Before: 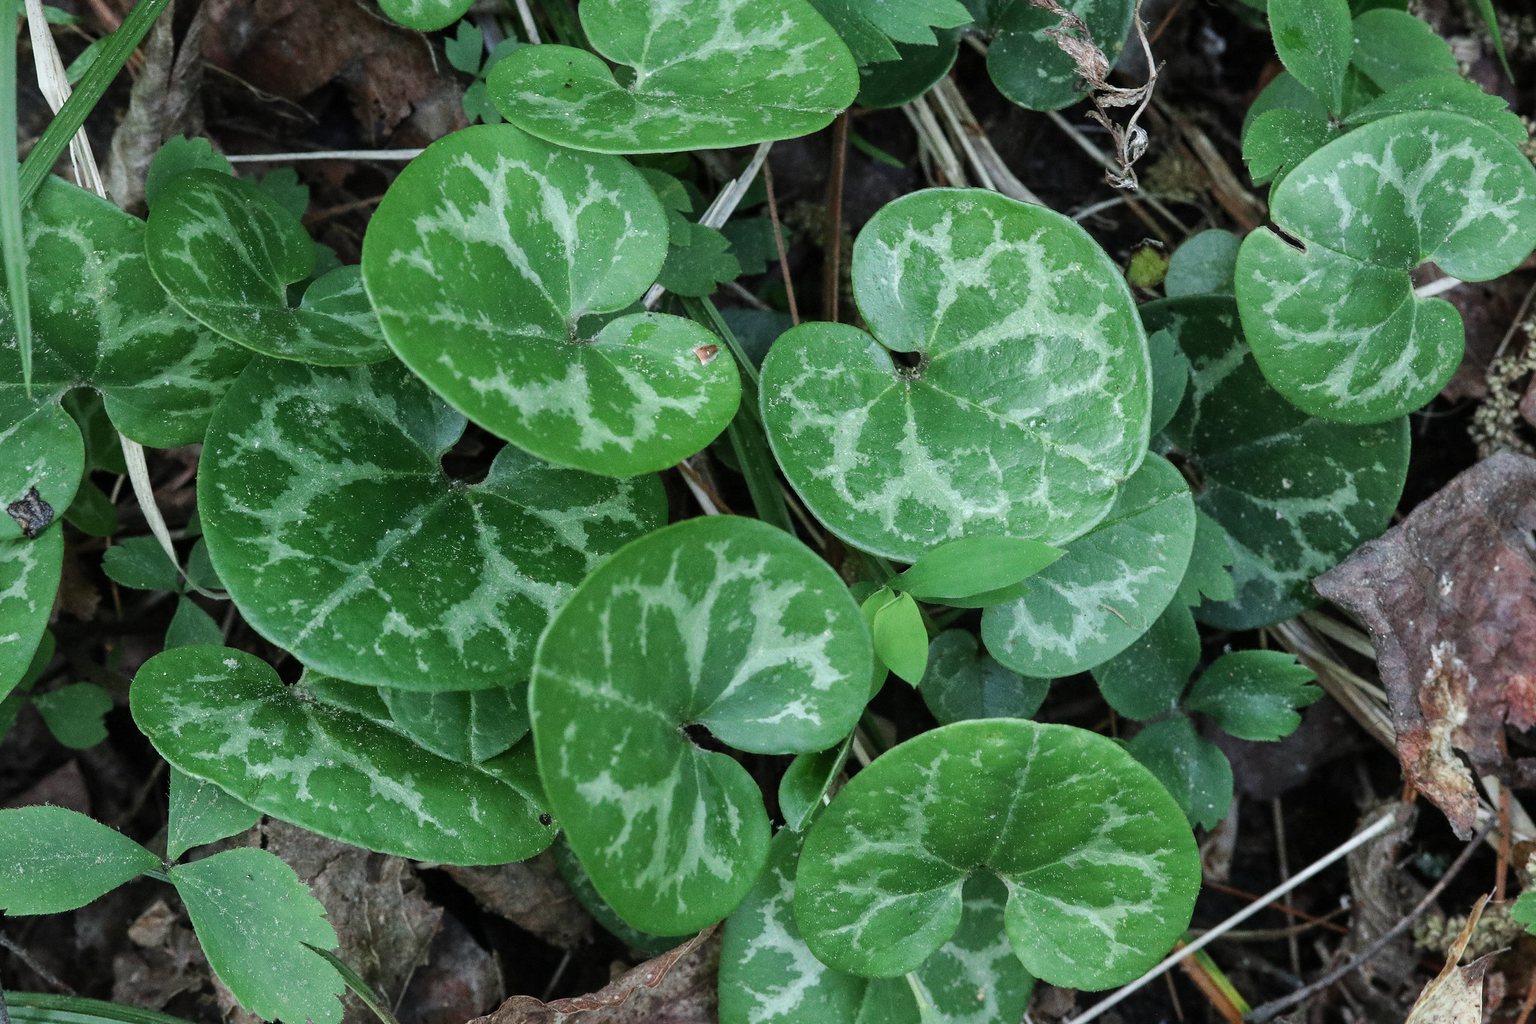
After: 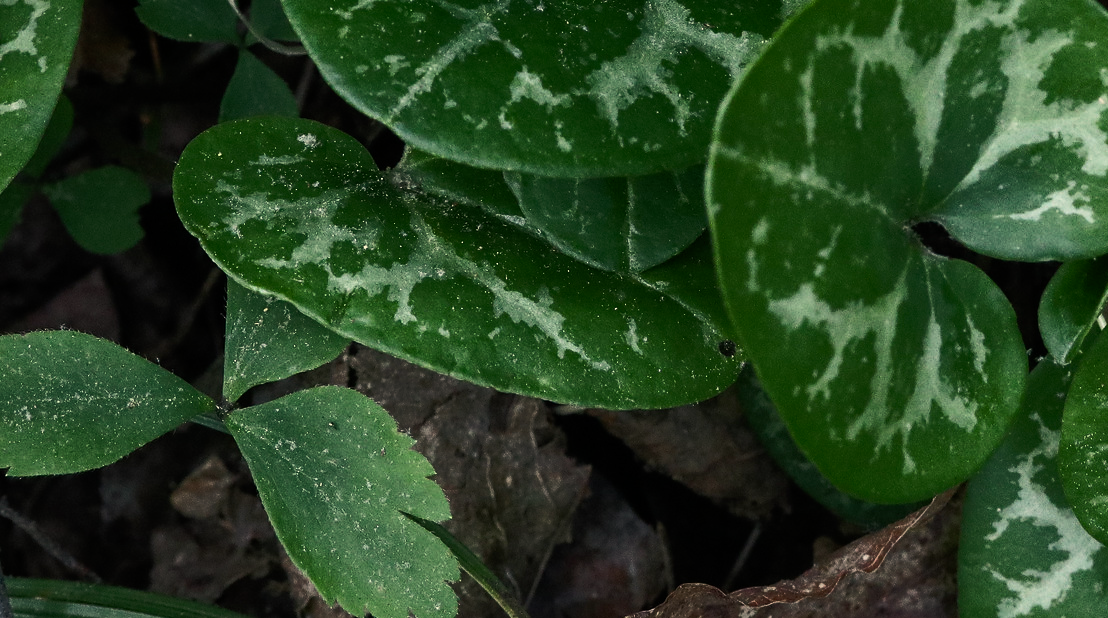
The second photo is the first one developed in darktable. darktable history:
color balance rgb: highlights gain › chroma 3.699%, highlights gain › hue 58.67°, perceptual saturation grading › global saturation 30.47%, perceptual brilliance grading › highlights 1.659%, perceptual brilliance grading › mid-tones -50.287%, perceptual brilliance grading › shadows -49.779%, global vibrance 9.262%
crop and rotate: top 54.553%, right 45.888%, bottom 0.111%
